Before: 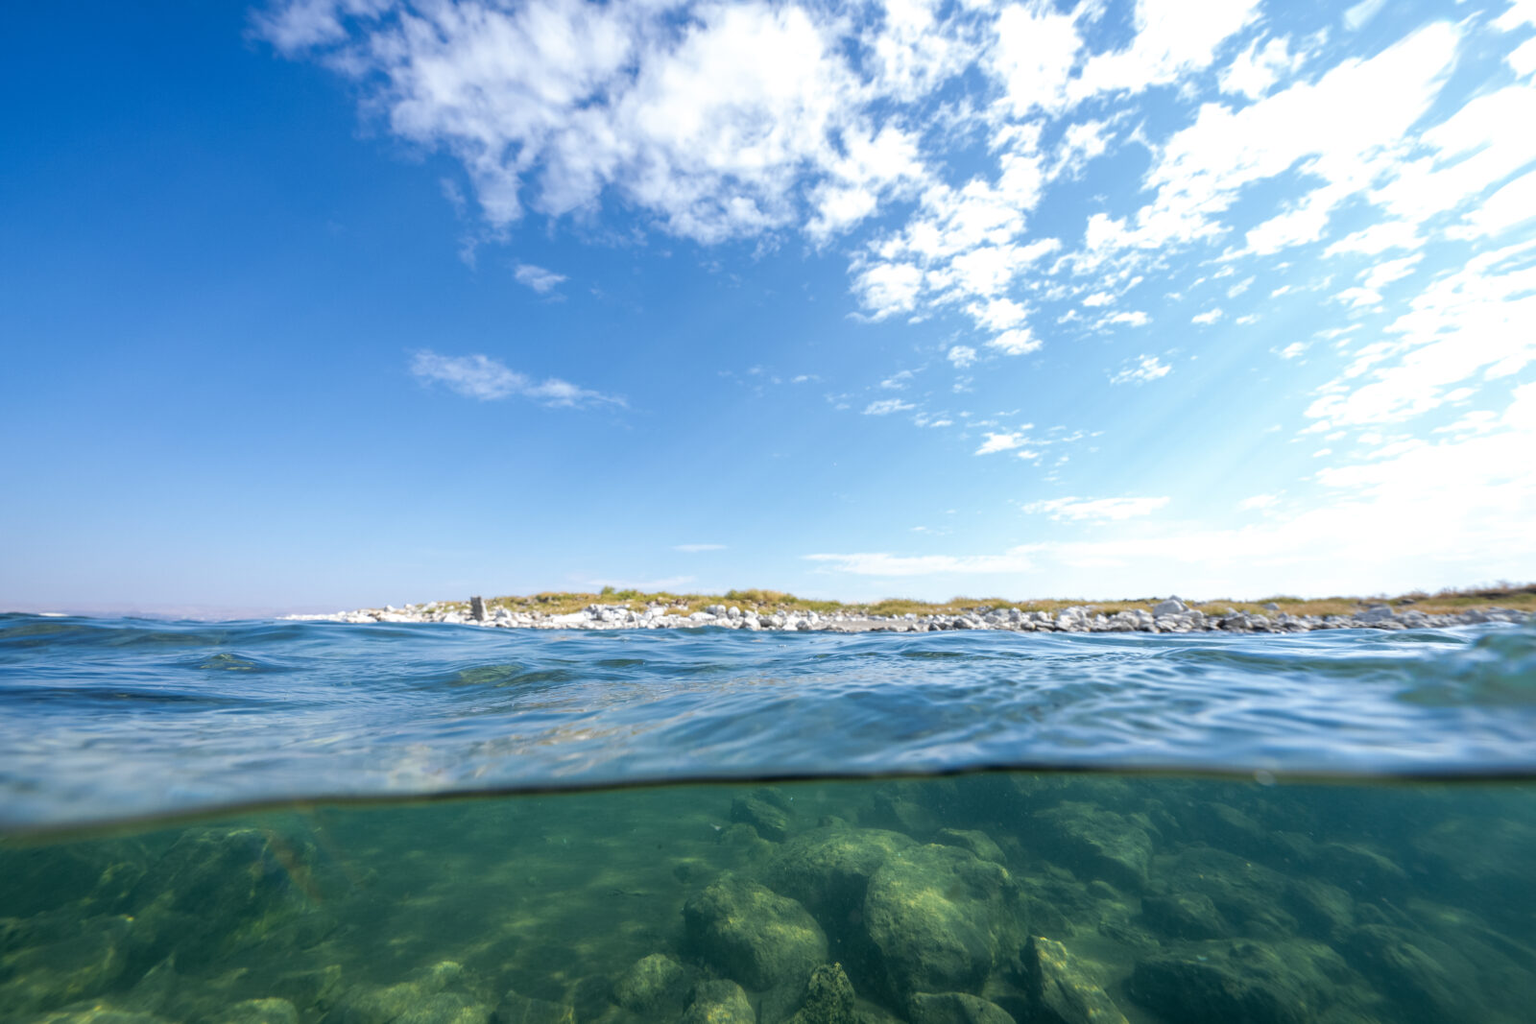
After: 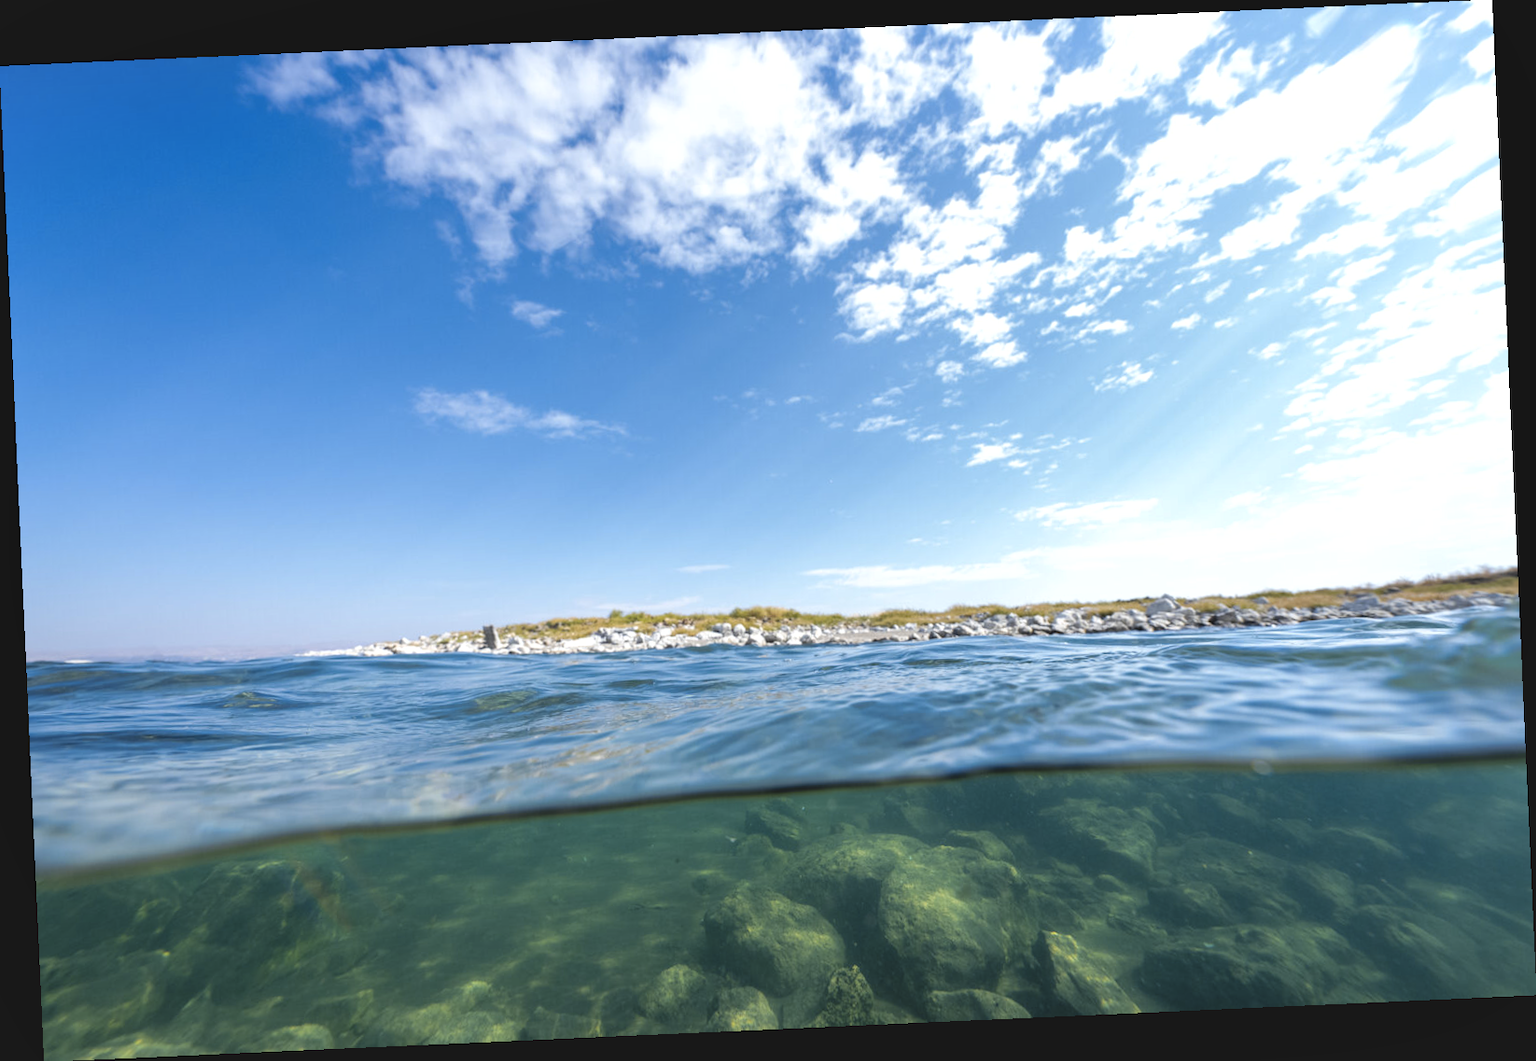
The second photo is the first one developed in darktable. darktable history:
color contrast: green-magenta contrast 0.81
exposure: black level correction -0.008, exposure 0.067 EV, compensate highlight preservation false
shadows and highlights: radius 125.46, shadows 30.51, highlights -30.51, low approximation 0.01, soften with gaussian
rotate and perspective: rotation -2.56°, automatic cropping off
